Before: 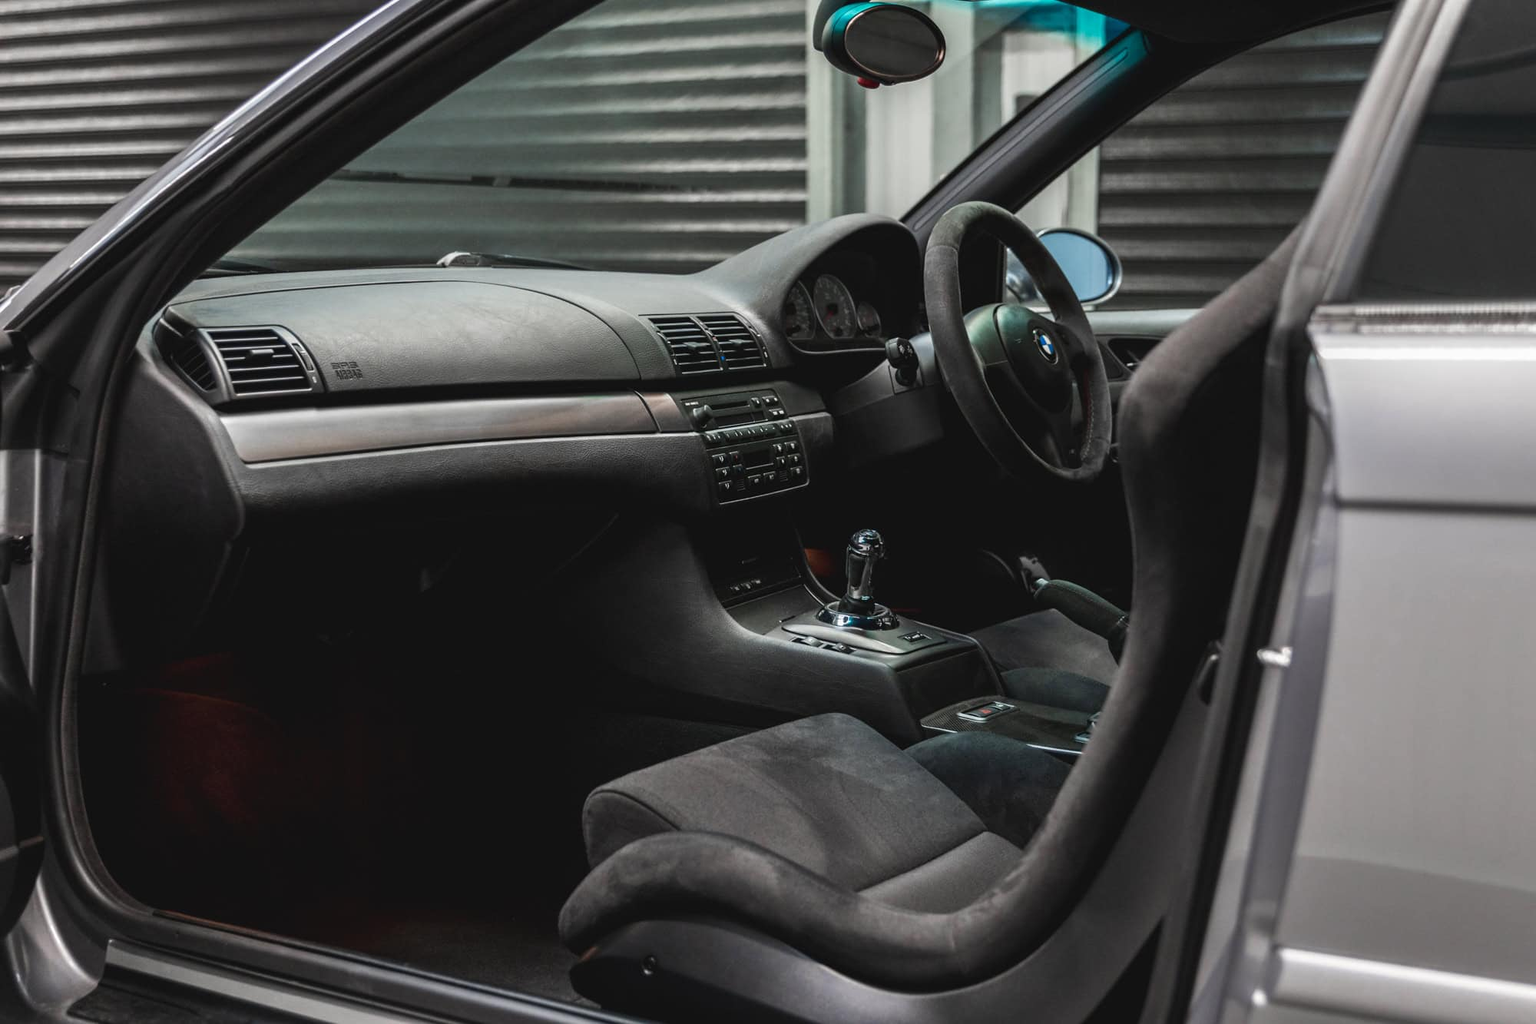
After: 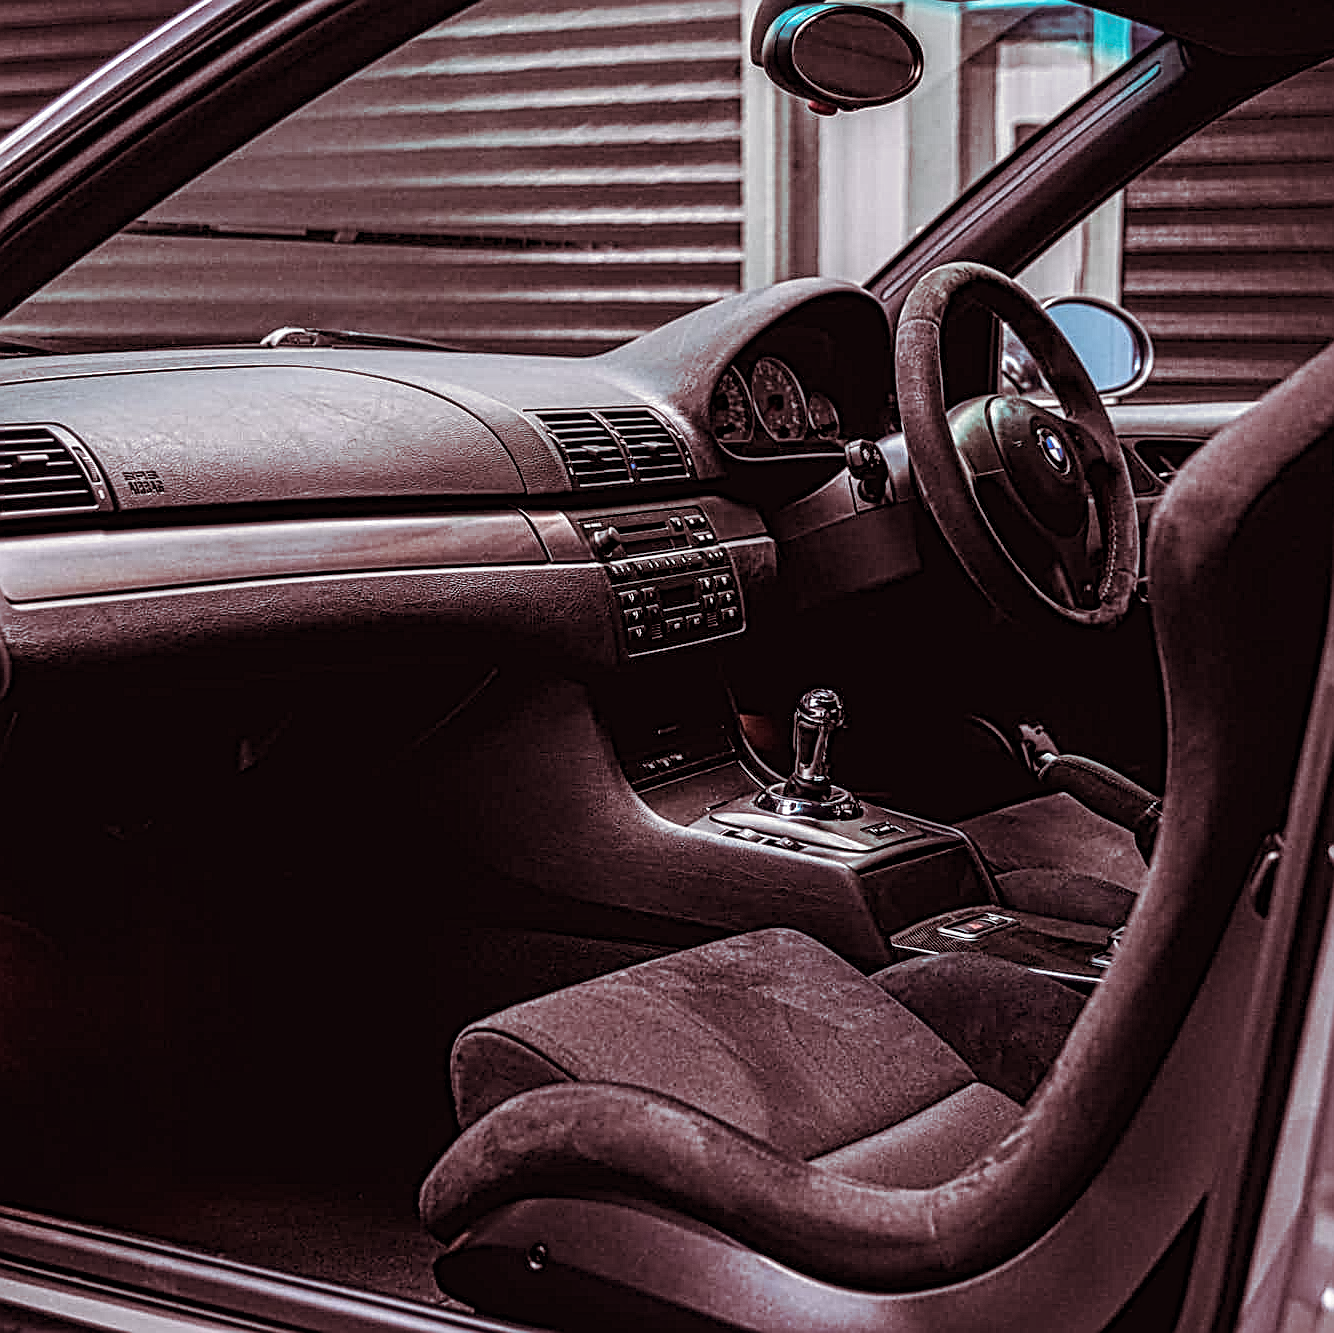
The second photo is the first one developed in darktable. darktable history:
local contrast: mode bilateral grid, contrast 20, coarseness 3, detail 300%, midtone range 0.2
sharpen: on, module defaults
white balance: red 1.05, blue 1.072
tone equalizer: -8 EV -0.417 EV, -7 EV -0.389 EV, -6 EV -0.333 EV, -5 EV -0.222 EV, -3 EV 0.222 EV, -2 EV 0.333 EV, -1 EV 0.389 EV, +0 EV 0.417 EV, edges refinement/feathering 500, mask exposure compensation -1.57 EV, preserve details no
exposure: compensate highlight preservation false
split-toning: on, module defaults
filmic rgb: black relative exposure -16 EV, threshold -0.33 EV, transition 3.19 EV, structure ↔ texture 100%, target black luminance 0%, hardness 7.57, latitude 72.96%, contrast 0.908, highlights saturation mix 10%, shadows ↔ highlights balance -0.38%, add noise in highlights 0, preserve chrominance no, color science v4 (2020), iterations of high-quality reconstruction 10, enable highlight reconstruction true
crop and rotate: left 15.446%, right 17.836%
